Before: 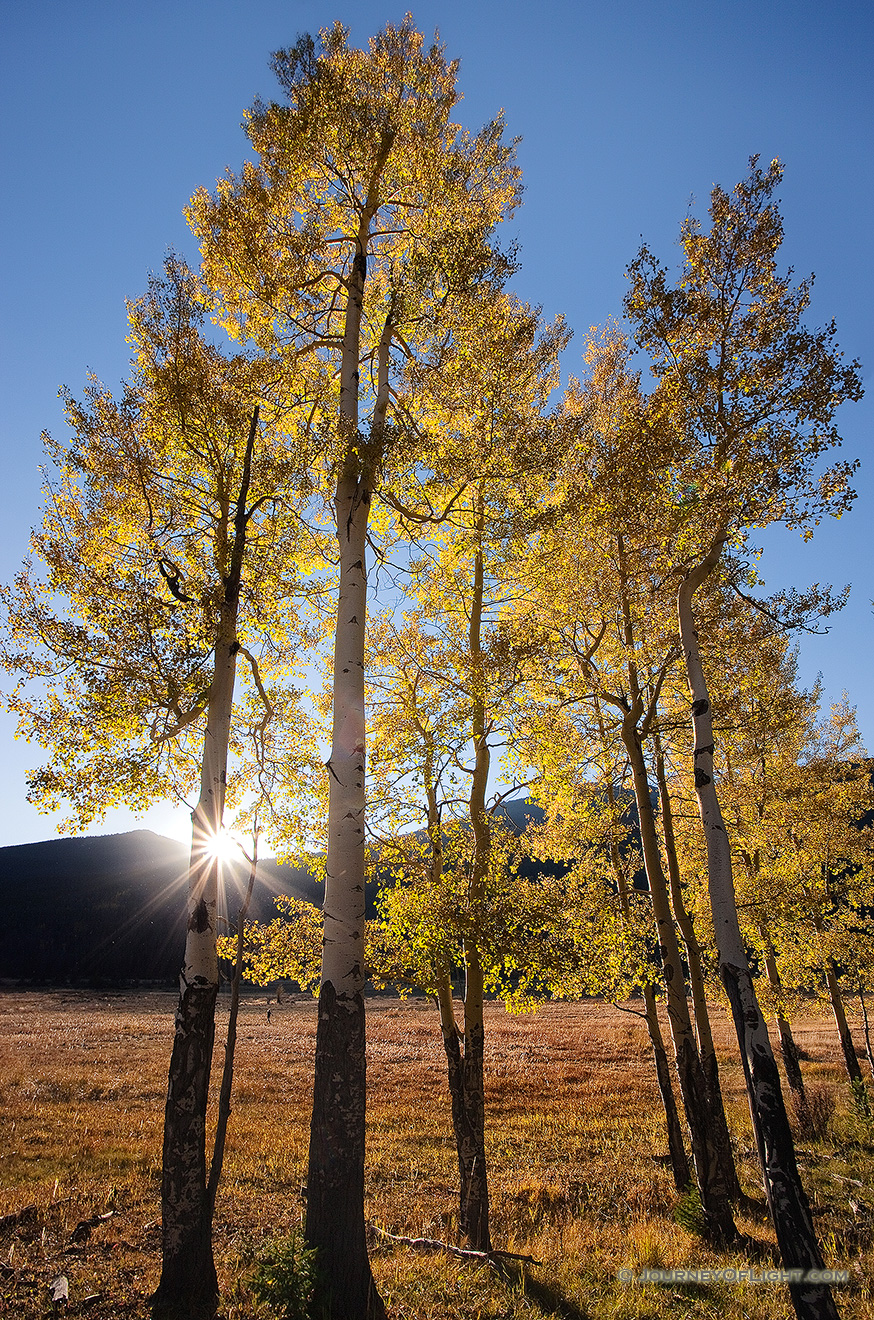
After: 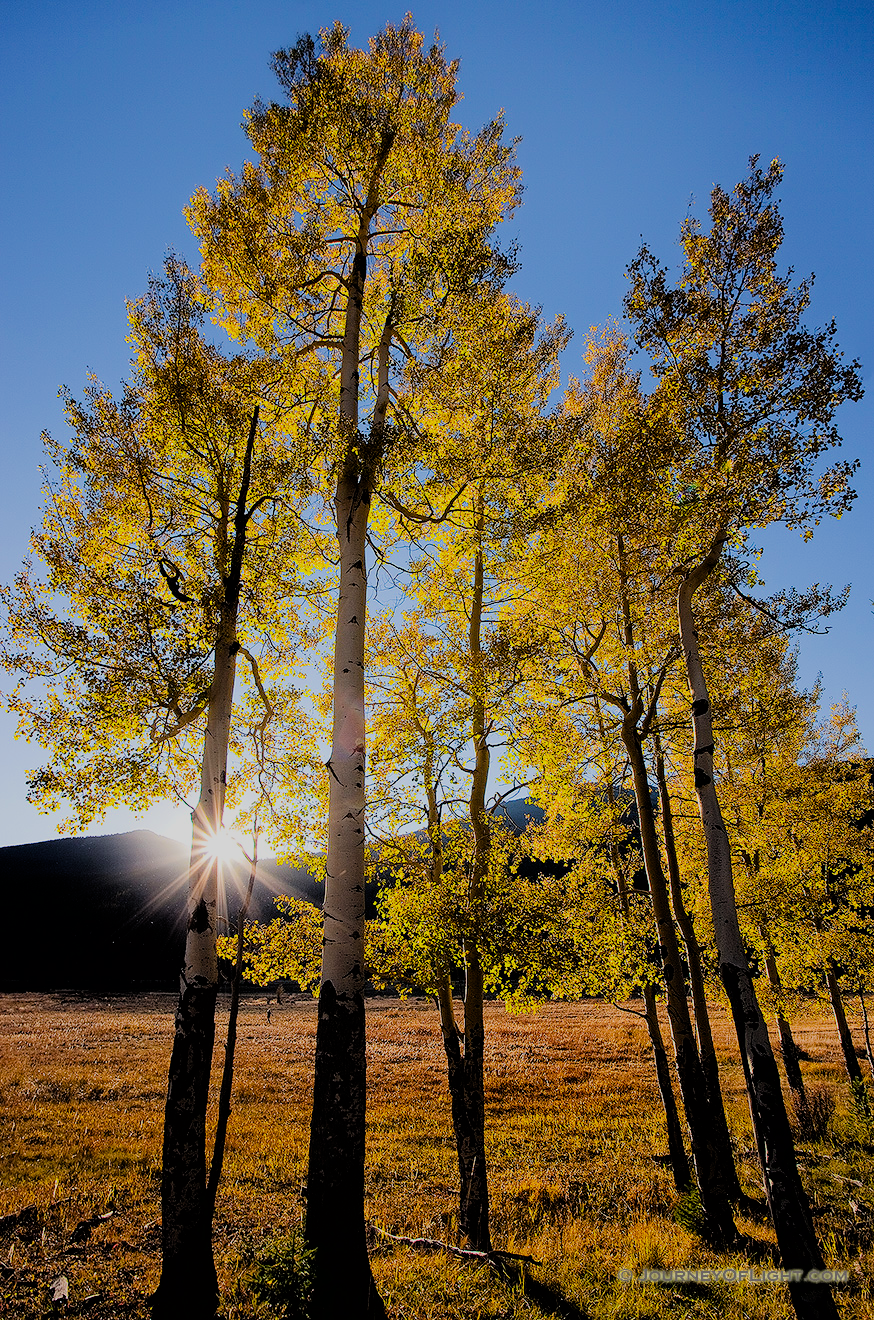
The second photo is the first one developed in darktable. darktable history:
color balance rgb: perceptual saturation grading › global saturation 25%, global vibrance 20%
filmic rgb: black relative exposure -4.14 EV, white relative exposure 5.1 EV, hardness 2.11, contrast 1.165
